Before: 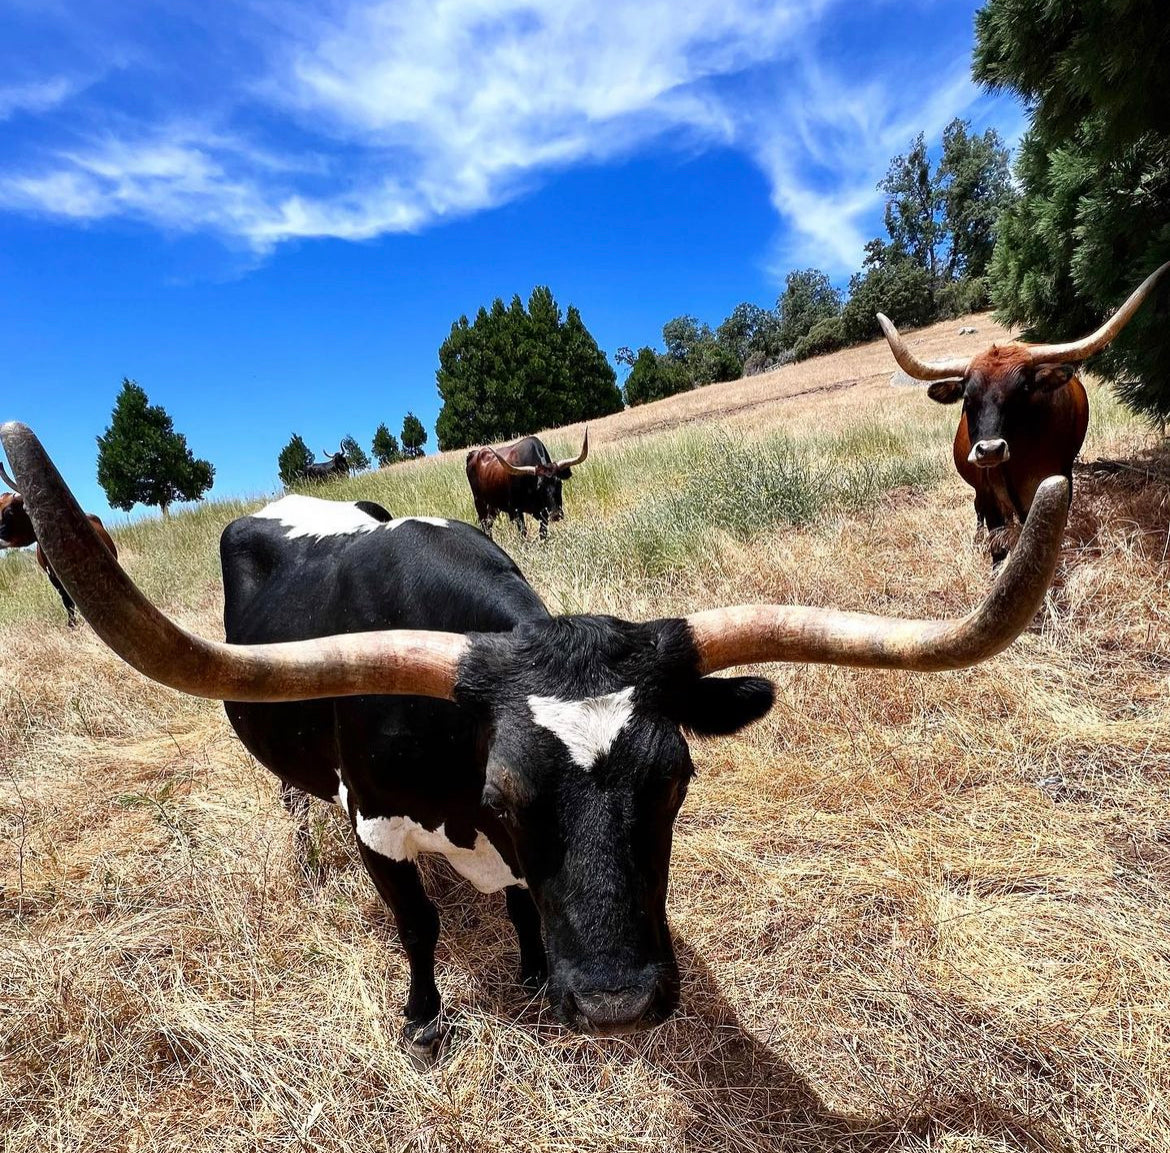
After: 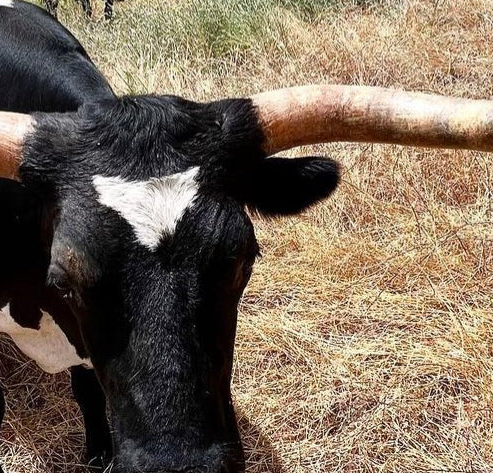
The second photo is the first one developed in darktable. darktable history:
crop: left 37.221%, top 45.169%, right 20.63%, bottom 13.777%
white balance: emerald 1
